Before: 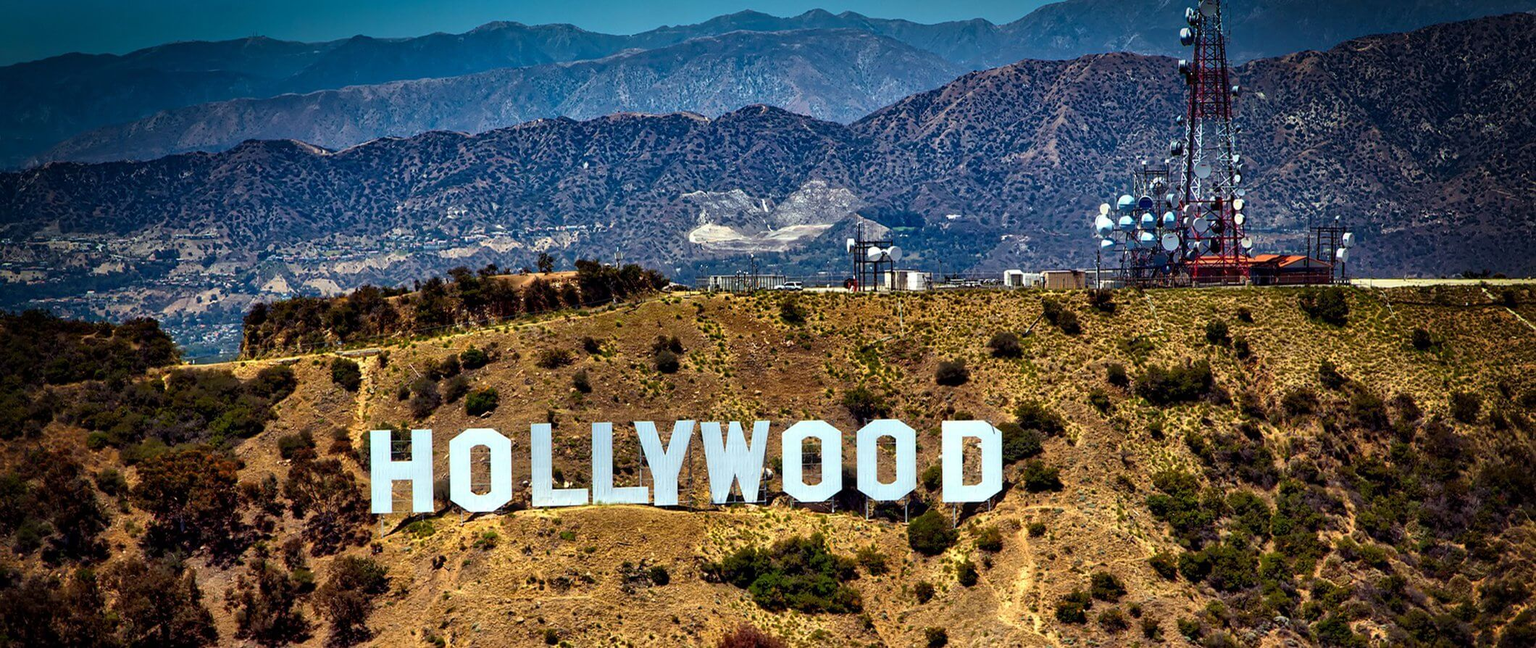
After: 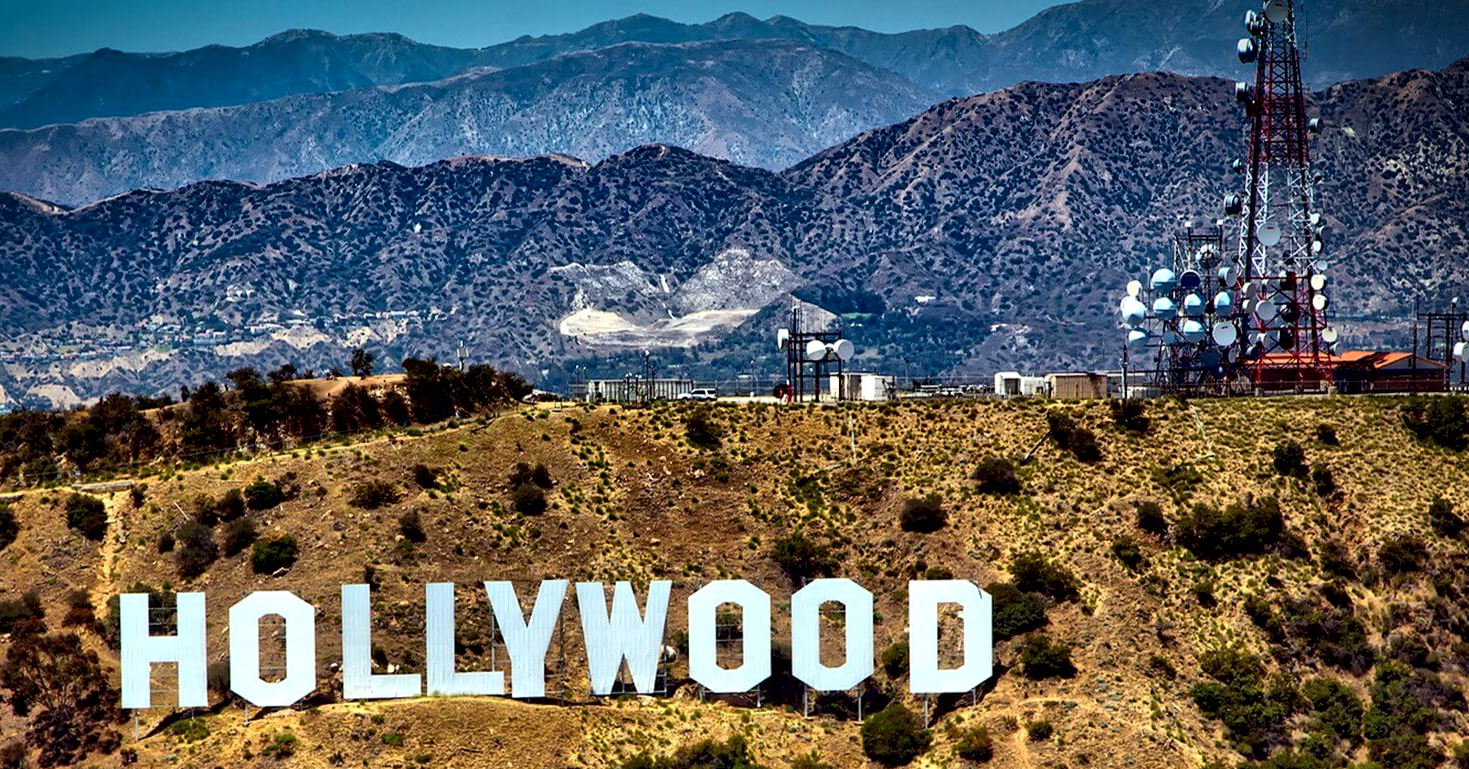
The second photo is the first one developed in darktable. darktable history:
local contrast: mode bilateral grid, contrast 100, coarseness 100, detail 165%, midtone range 0.2
crop: left 18.479%, right 12.2%, bottom 13.971%
